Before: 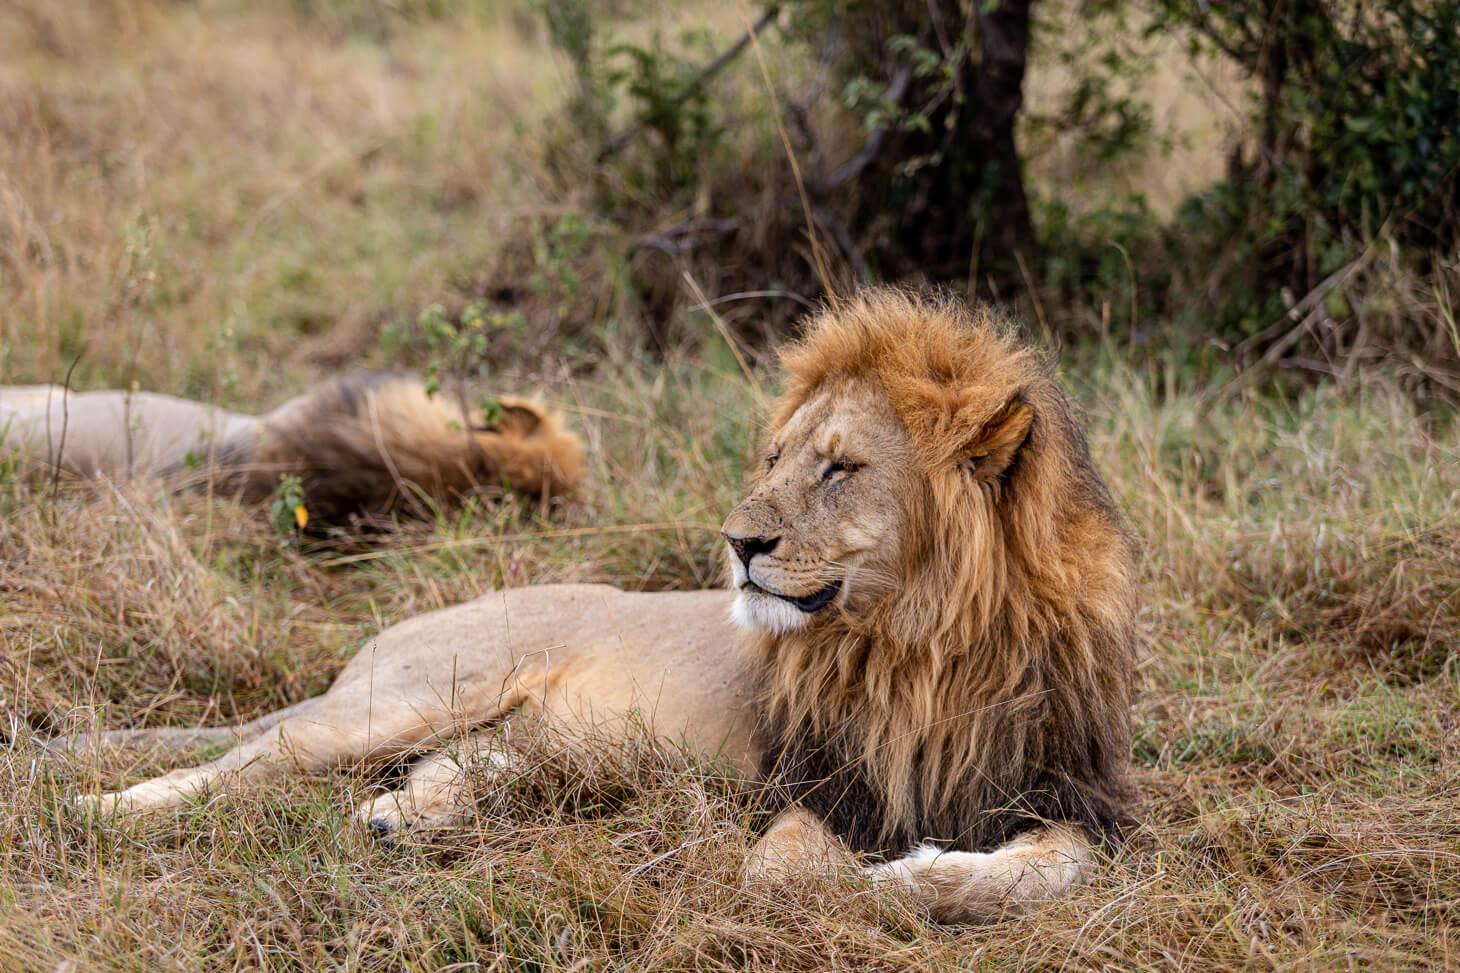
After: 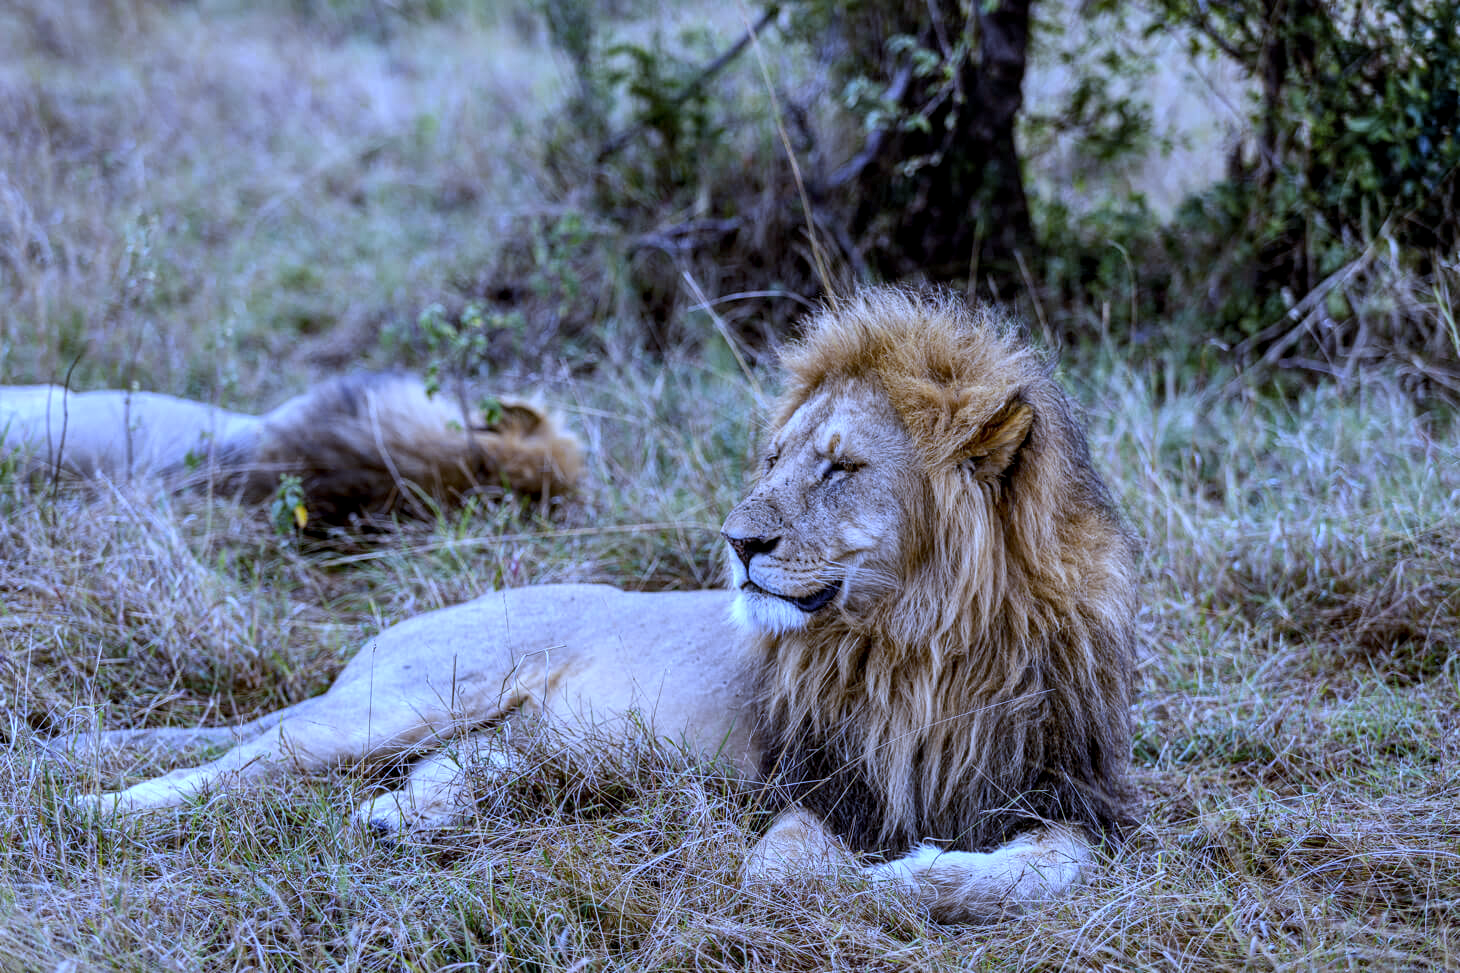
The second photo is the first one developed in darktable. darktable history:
local contrast: on, module defaults
shadows and highlights: soften with gaussian
white balance: red 0.766, blue 1.537
